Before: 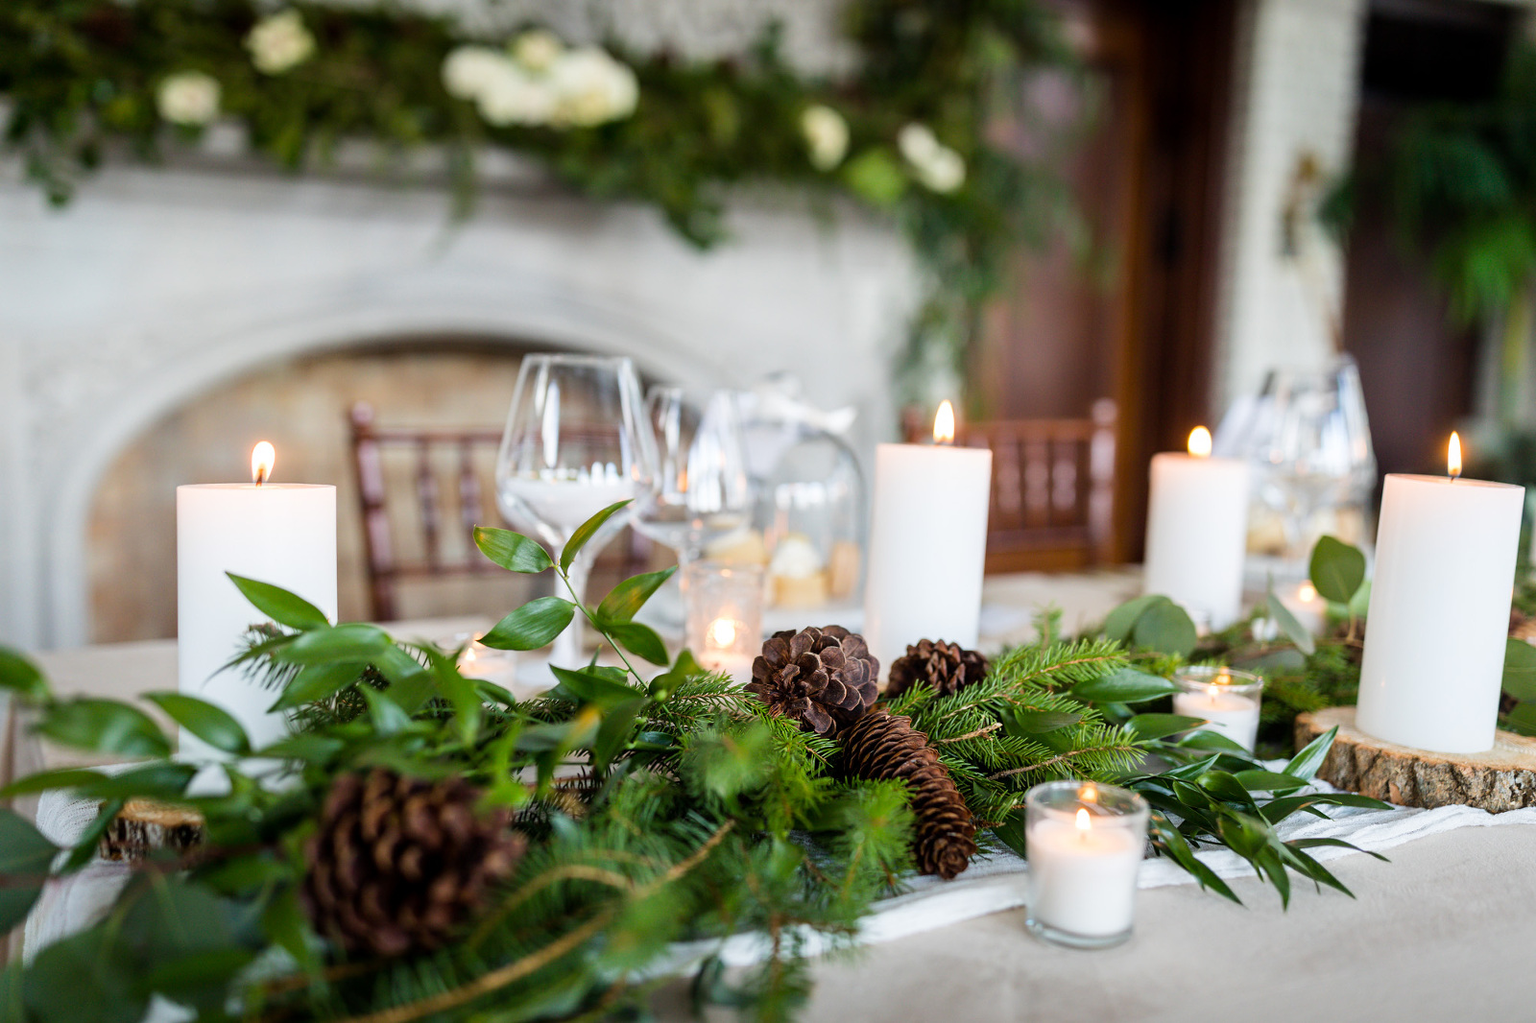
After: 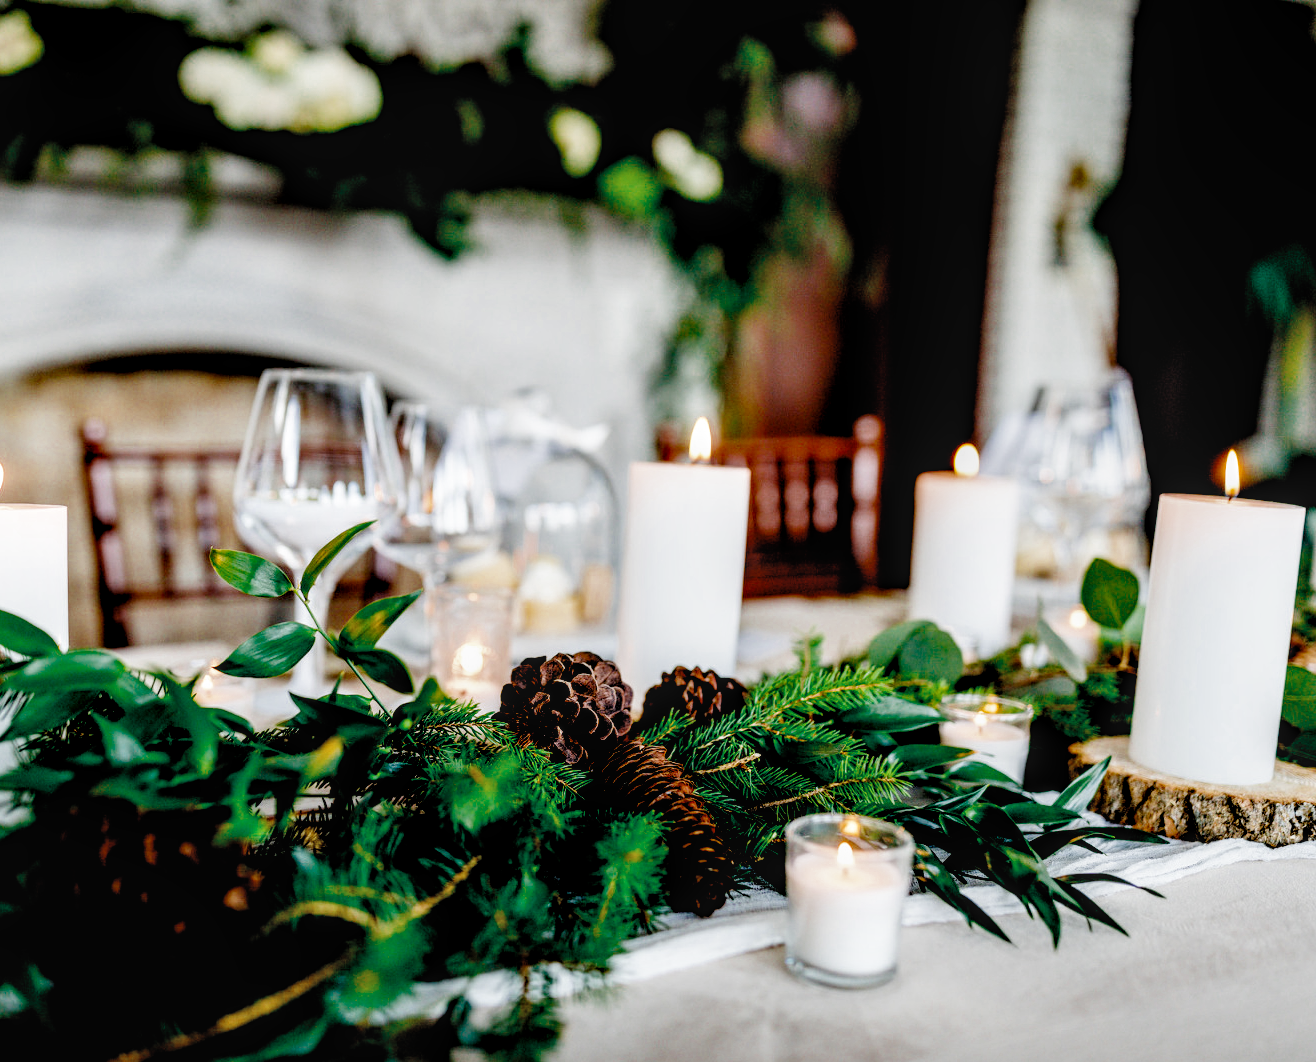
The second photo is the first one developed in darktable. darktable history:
local contrast: detail 130%
crop: left 17.69%, bottom 0.027%
color zones: curves: ch0 [(0, 0.5) (0.125, 0.4) (0.25, 0.5) (0.375, 0.4) (0.5, 0.4) (0.625, 0.35) (0.75, 0.35) (0.875, 0.5)]; ch1 [(0, 0.35) (0.125, 0.45) (0.25, 0.35) (0.375, 0.35) (0.5, 0.35) (0.625, 0.35) (0.75, 0.45) (0.875, 0.35)]; ch2 [(0, 0.6) (0.125, 0.5) (0.25, 0.5) (0.375, 0.6) (0.5, 0.6) (0.625, 0.5) (0.75, 0.5) (0.875, 0.5)]
filmic rgb: middle gray luminance 13.34%, black relative exposure -1.99 EV, white relative exposure 3.1 EV, threshold 5.96 EV, target black luminance 0%, hardness 1.81, latitude 59.38%, contrast 1.726, highlights saturation mix 5.08%, shadows ↔ highlights balance -36.69%, preserve chrominance no, color science v5 (2021), enable highlight reconstruction true
